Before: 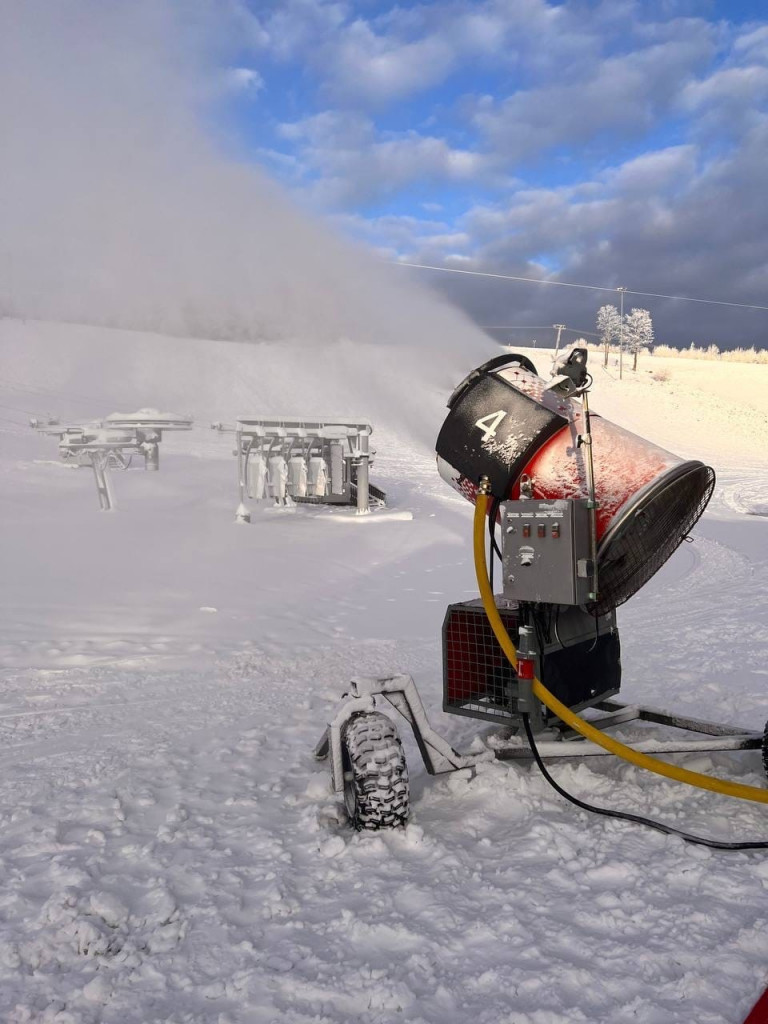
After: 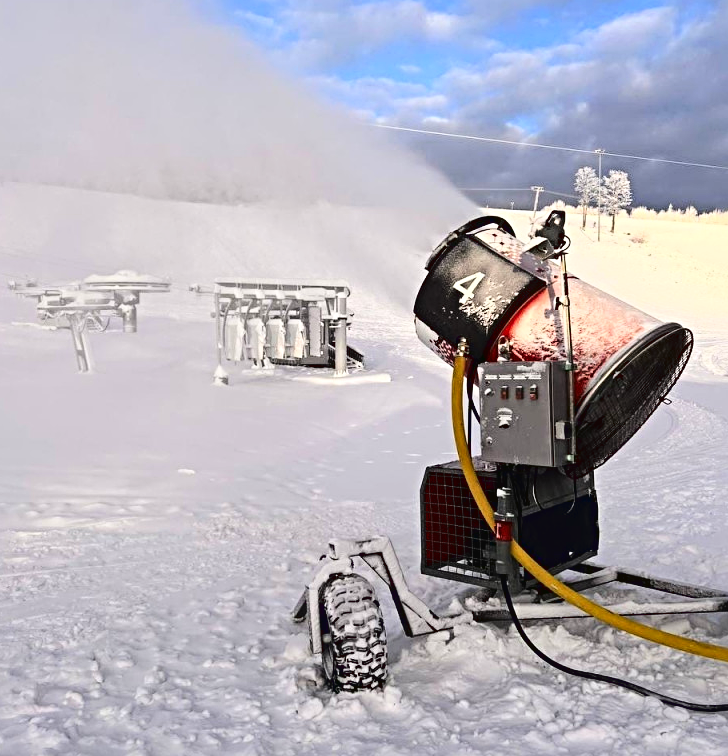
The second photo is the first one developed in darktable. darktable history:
local contrast: mode bilateral grid, contrast 14, coarseness 35, detail 105%, midtone range 0.2
tone curve: curves: ch0 [(0, 0.023) (0.087, 0.065) (0.184, 0.168) (0.45, 0.54) (0.57, 0.683) (0.722, 0.825) (0.877, 0.948) (1, 1)]; ch1 [(0, 0) (0.388, 0.369) (0.44, 0.44) (0.489, 0.481) (0.534, 0.561) (0.657, 0.659) (1, 1)]; ch2 [(0, 0) (0.353, 0.317) (0.408, 0.427) (0.472, 0.46) (0.5, 0.496) (0.537, 0.534) (0.576, 0.592) (0.625, 0.631) (1, 1)], color space Lab, linked channels, preserve colors none
contrast brightness saturation: contrast 0.07
crop and rotate: left 2.955%, top 13.571%, right 2.214%, bottom 12.596%
sharpen: radius 4.846
